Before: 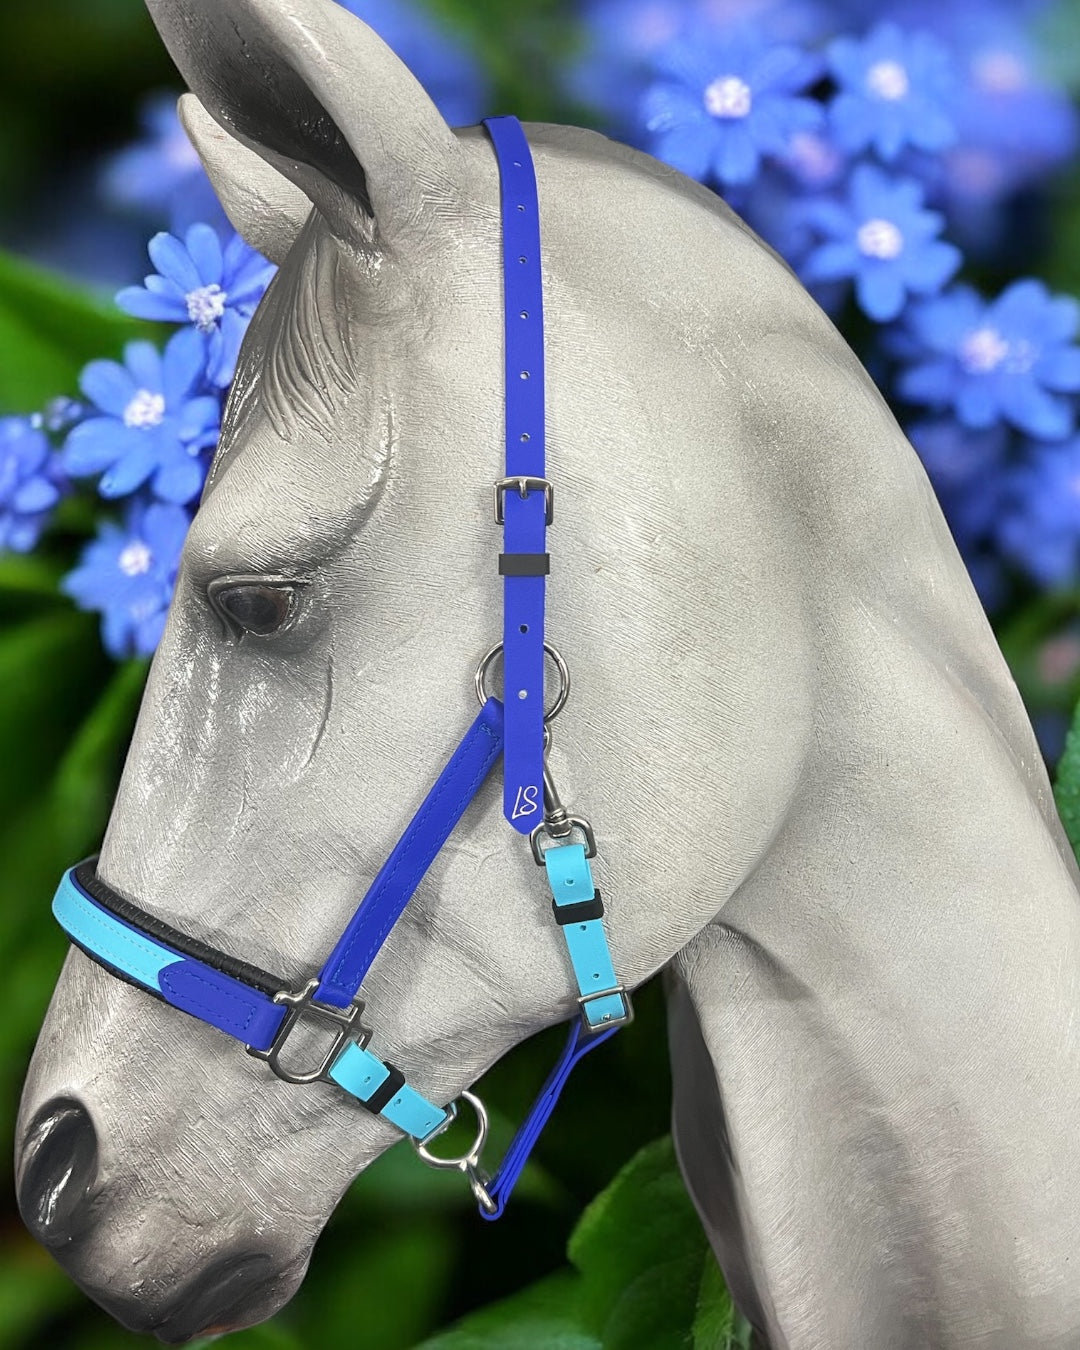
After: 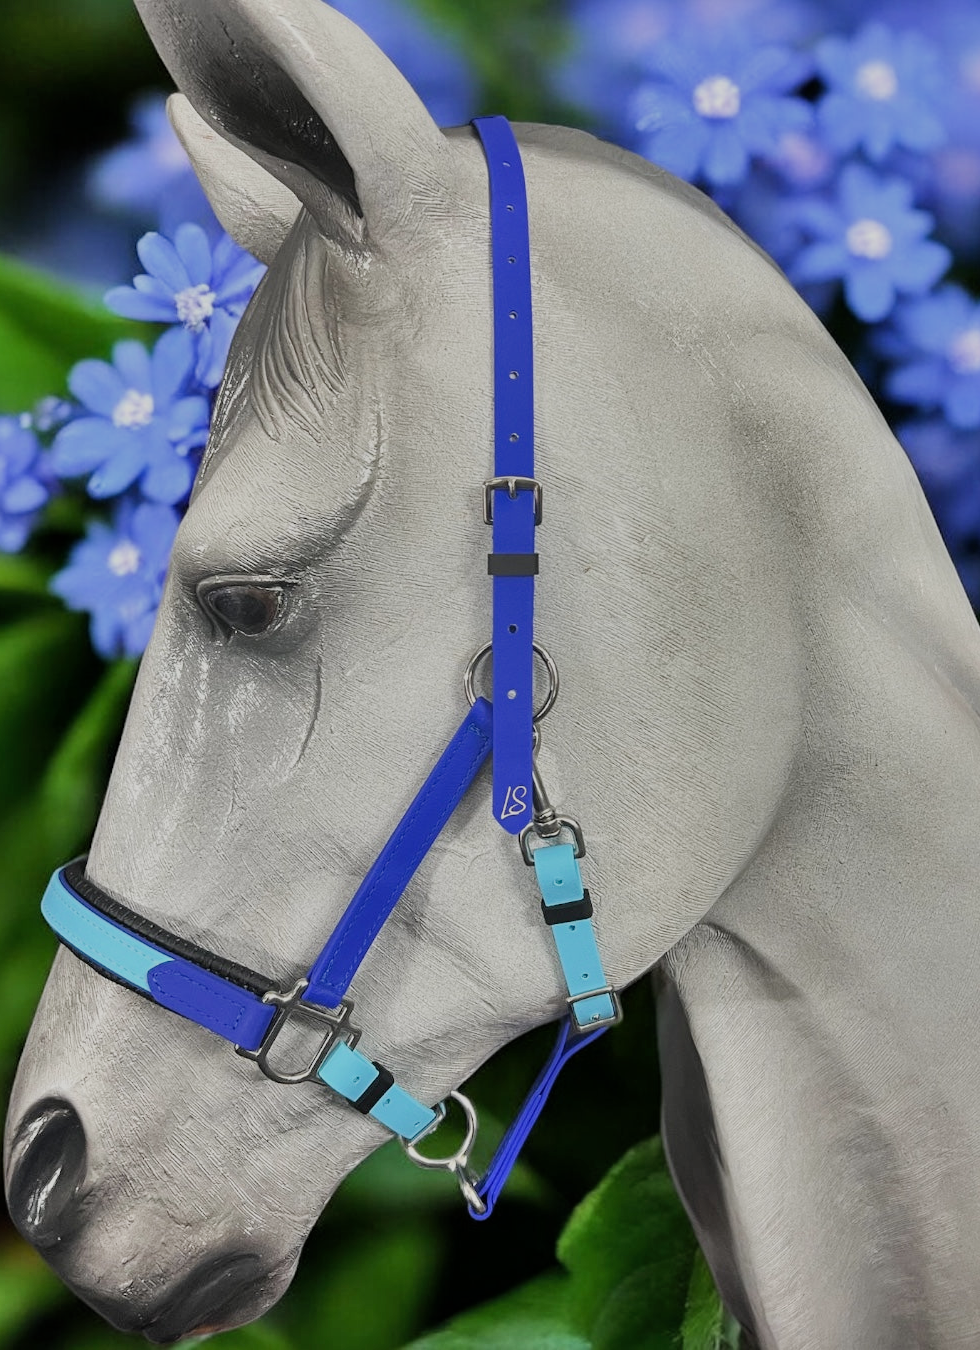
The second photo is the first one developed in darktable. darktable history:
shadows and highlights: white point adjustment 0.152, highlights -69.91, soften with gaussian
crop and rotate: left 1.097%, right 8.116%
filmic rgb: black relative exposure -7.49 EV, white relative exposure 4.84 EV, threshold 5.99 EV, hardness 3.39, contrast in shadows safe, enable highlight reconstruction true
